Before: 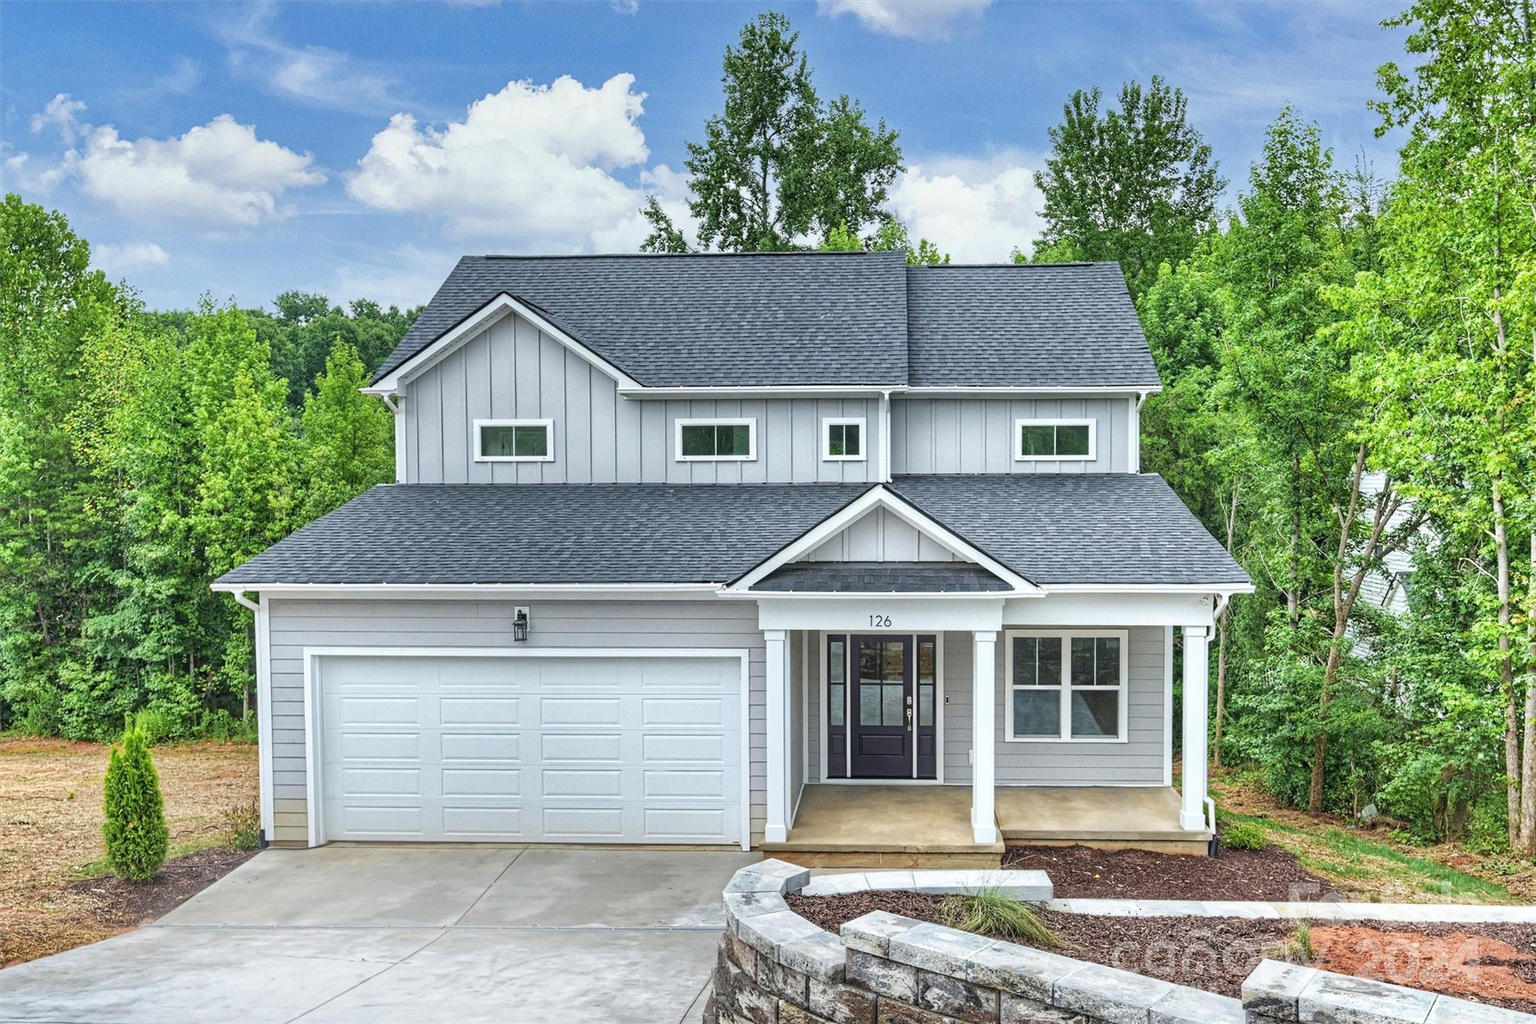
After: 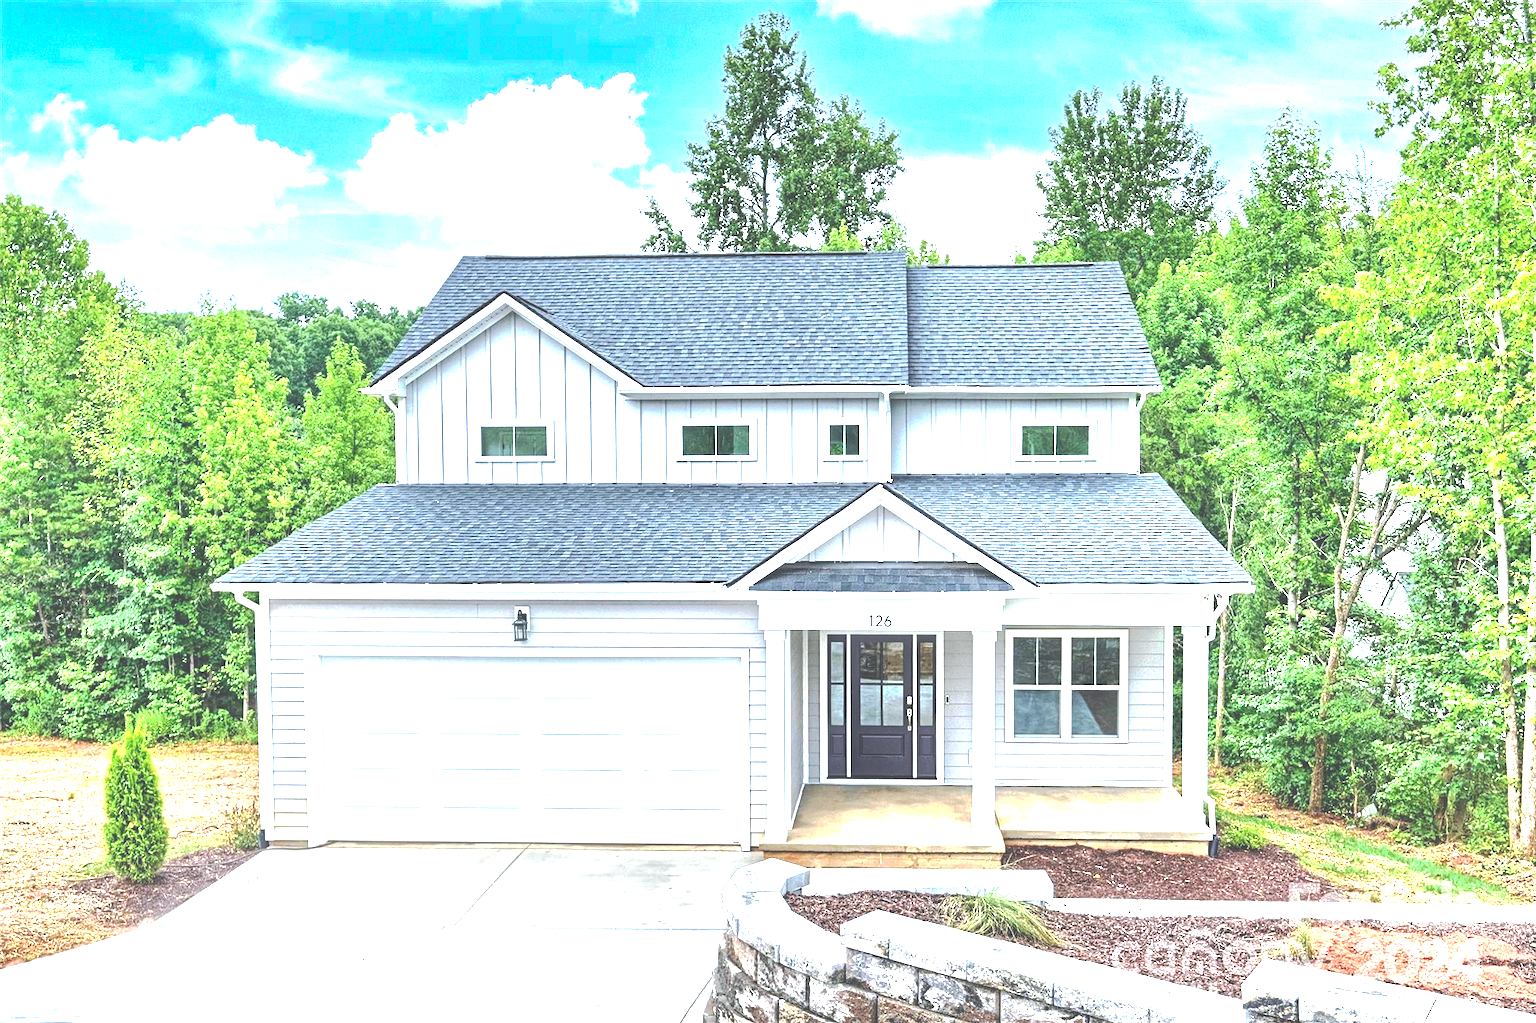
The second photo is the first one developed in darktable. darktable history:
color correction: highlights a* -0.076, highlights b* -5.61, shadows a* -0.141, shadows b* -0.078
tone curve: curves: ch0 [(0, 0) (0.003, 0.284) (0.011, 0.284) (0.025, 0.288) (0.044, 0.29) (0.069, 0.292) (0.1, 0.296) (0.136, 0.298) (0.177, 0.305) (0.224, 0.312) (0.277, 0.327) (0.335, 0.362) (0.399, 0.407) (0.468, 0.464) (0.543, 0.537) (0.623, 0.62) (0.709, 0.71) (0.801, 0.79) (0.898, 0.862) (1, 1)], preserve colors none
exposure: black level correction 0, exposure 1.595 EV, compensate highlight preservation false
